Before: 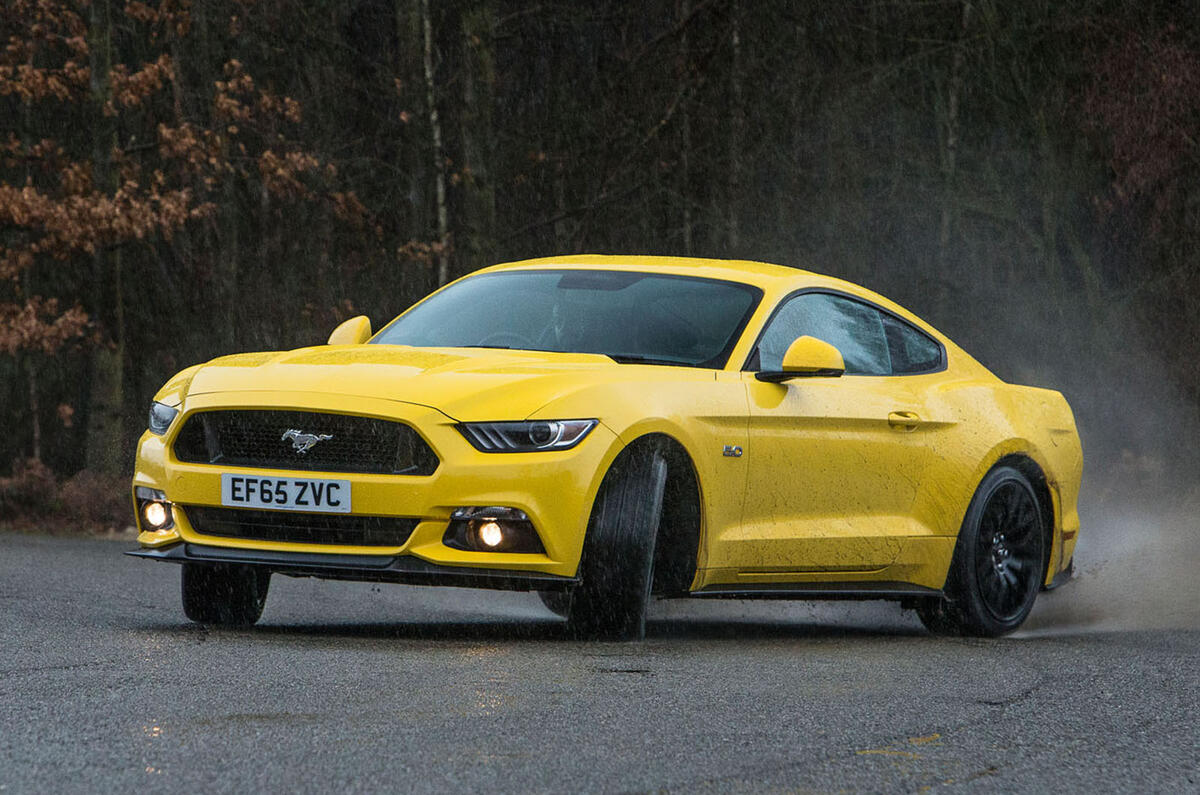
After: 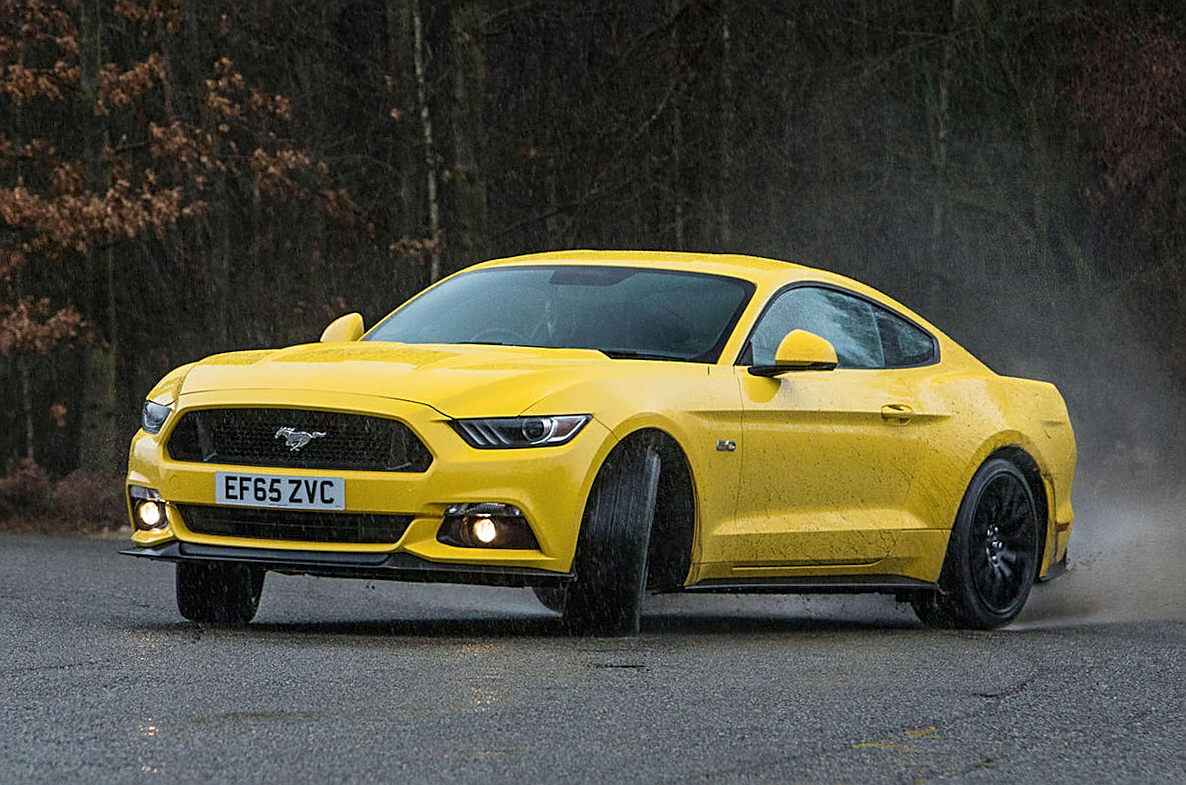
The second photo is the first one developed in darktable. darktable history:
color balance rgb: on, module defaults
rotate and perspective: rotation -0.45°, automatic cropping original format, crop left 0.008, crop right 0.992, crop top 0.012, crop bottom 0.988
sharpen: on, module defaults
